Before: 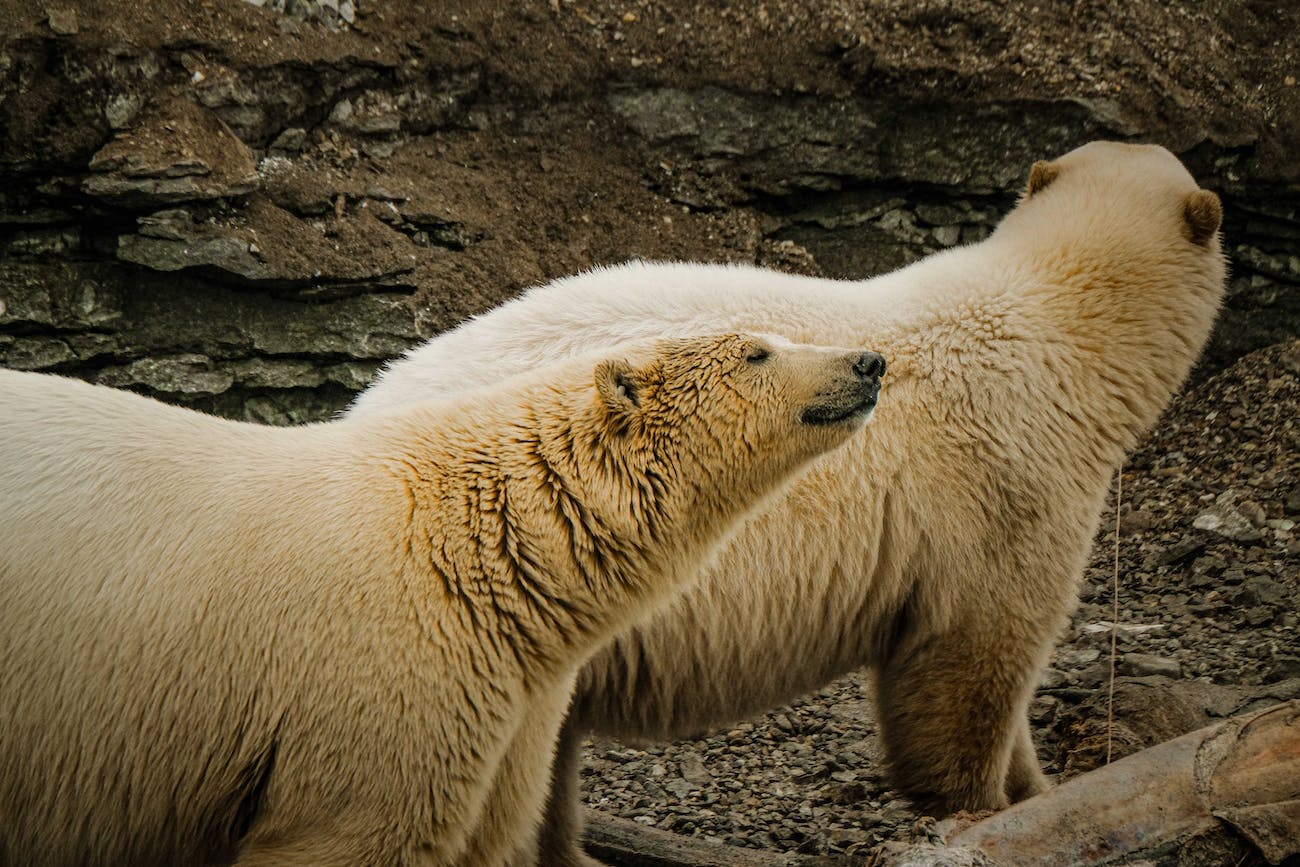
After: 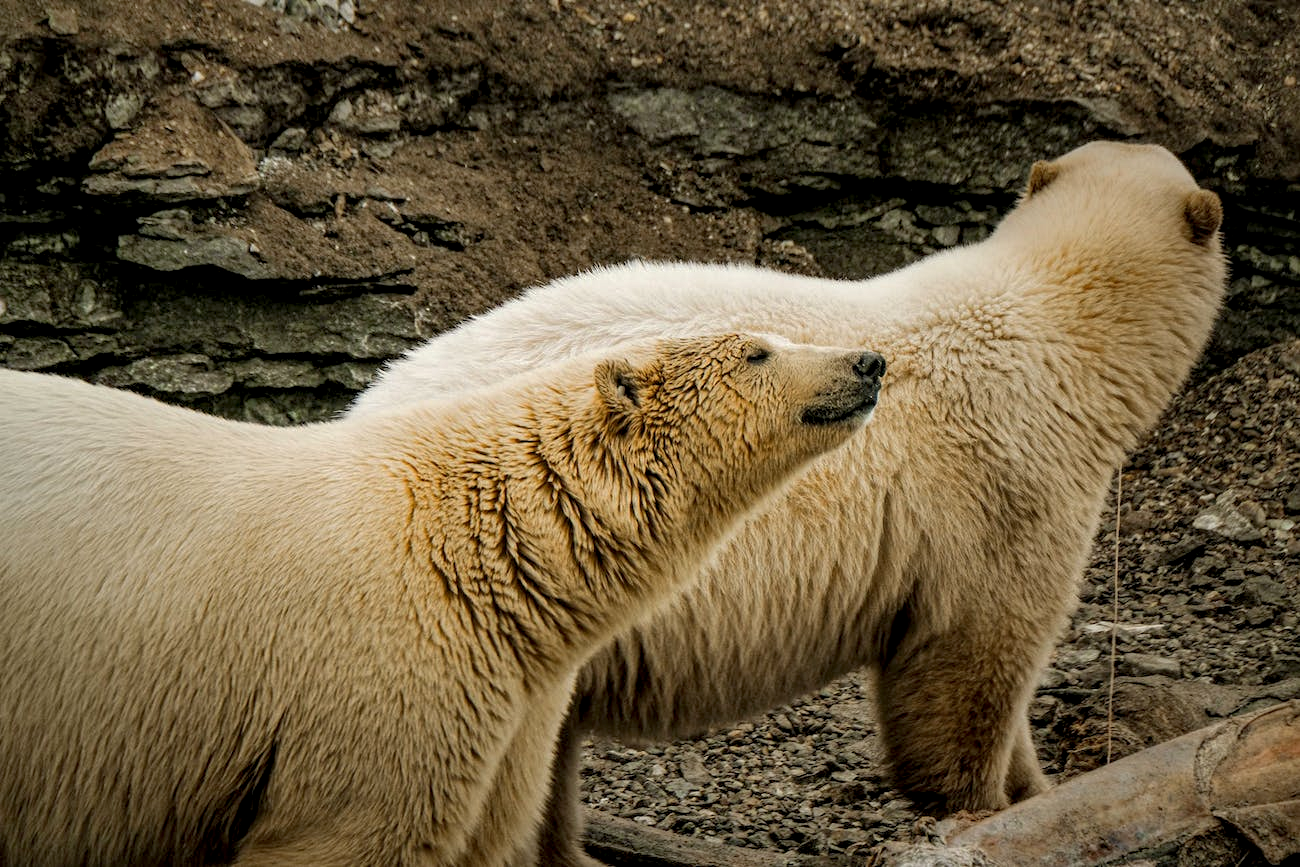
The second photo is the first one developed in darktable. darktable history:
local contrast: highlights 137%, shadows 151%, detail 139%, midtone range 0.255
shadows and highlights: on, module defaults
exposure: compensate highlight preservation false
